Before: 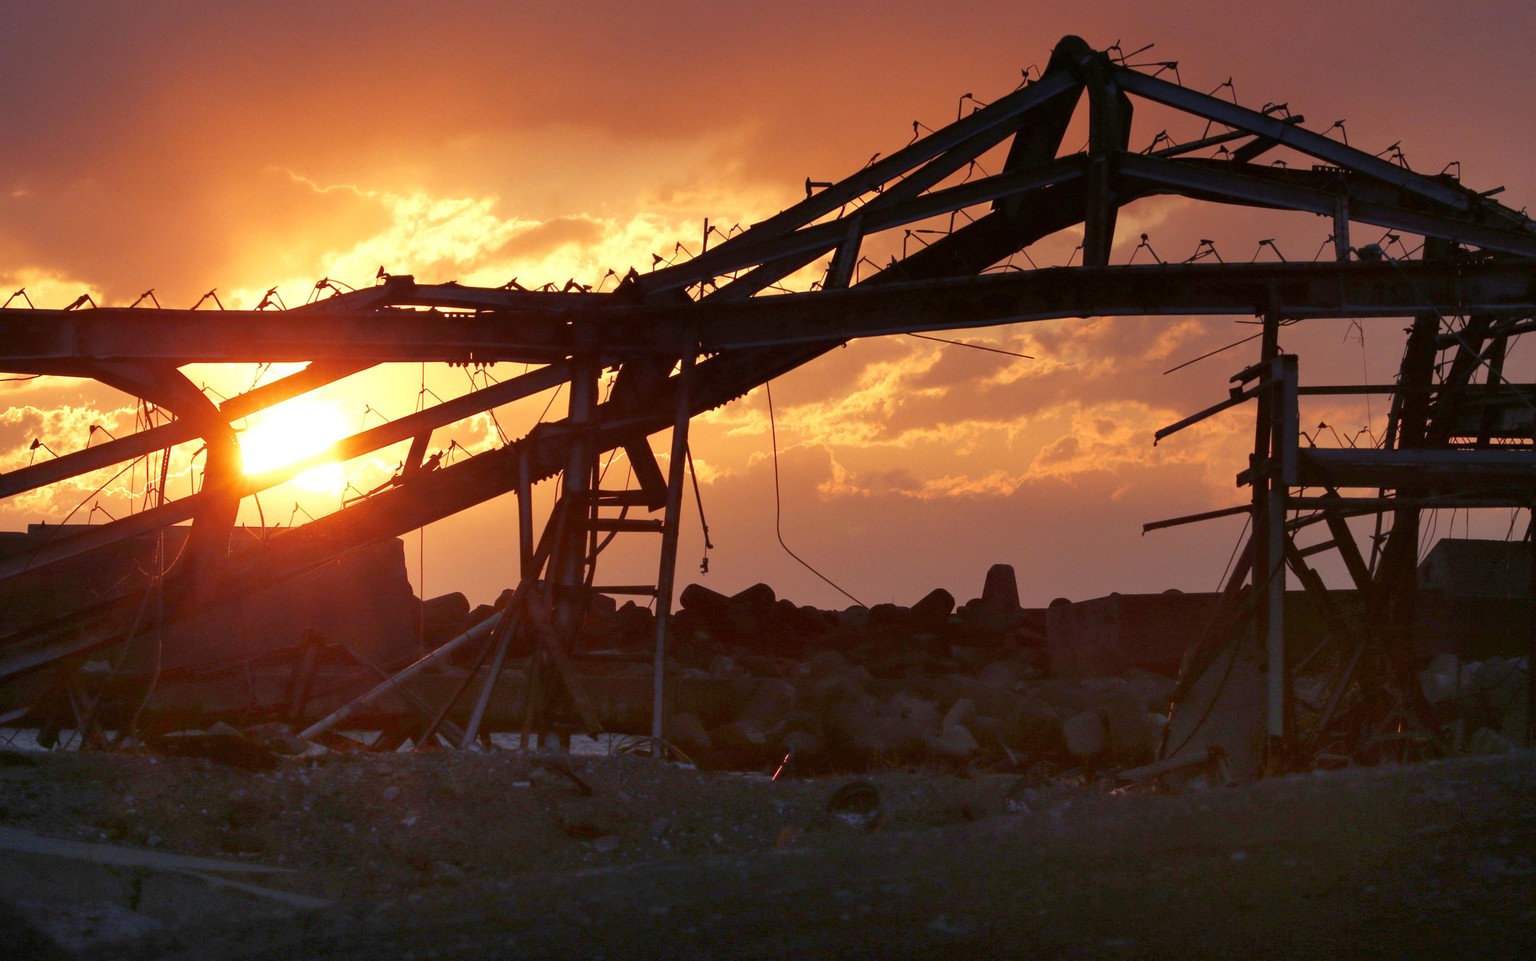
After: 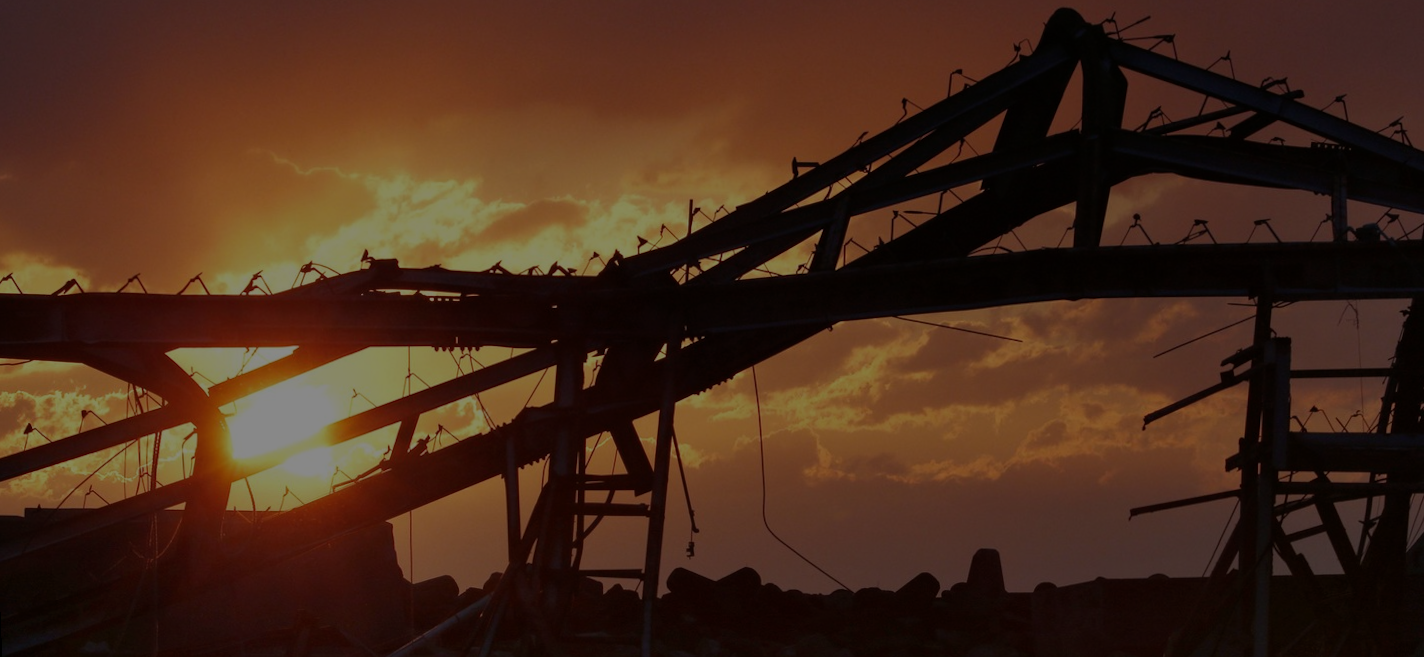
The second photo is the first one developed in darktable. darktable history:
crop: left 1.509%, top 3.452%, right 7.696%, bottom 28.452%
tone equalizer: on, module defaults
rotate and perspective: lens shift (vertical) 0.048, lens shift (horizontal) -0.024, automatic cropping off
exposure: exposure -2.002 EV, compensate highlight preservation false
